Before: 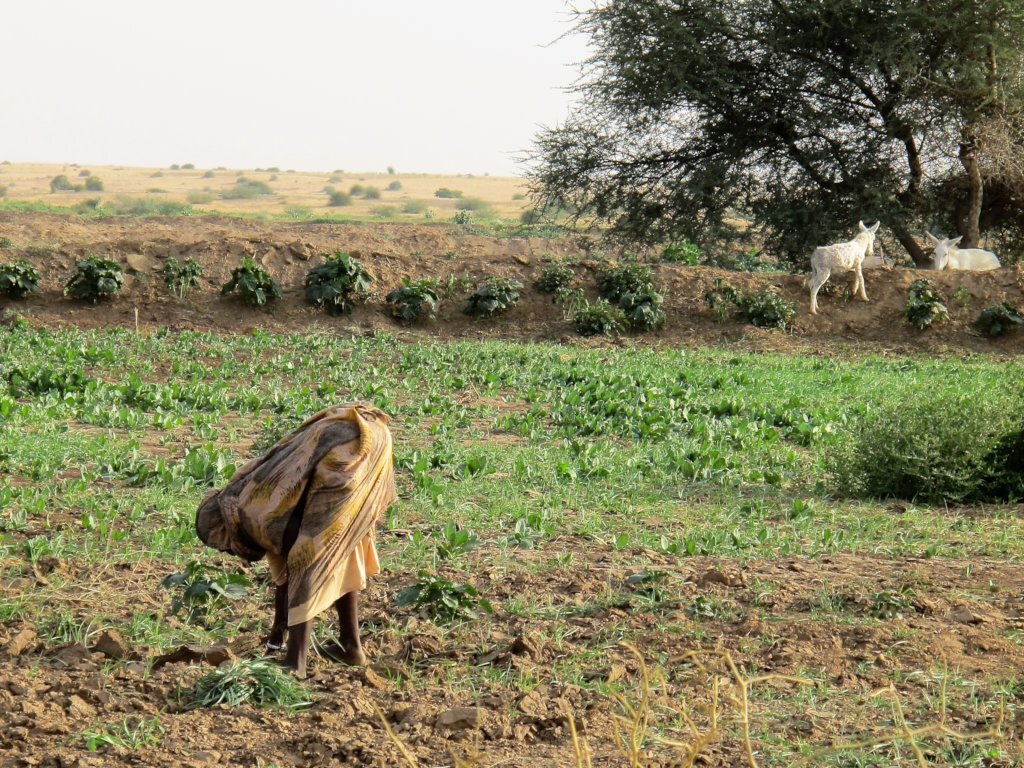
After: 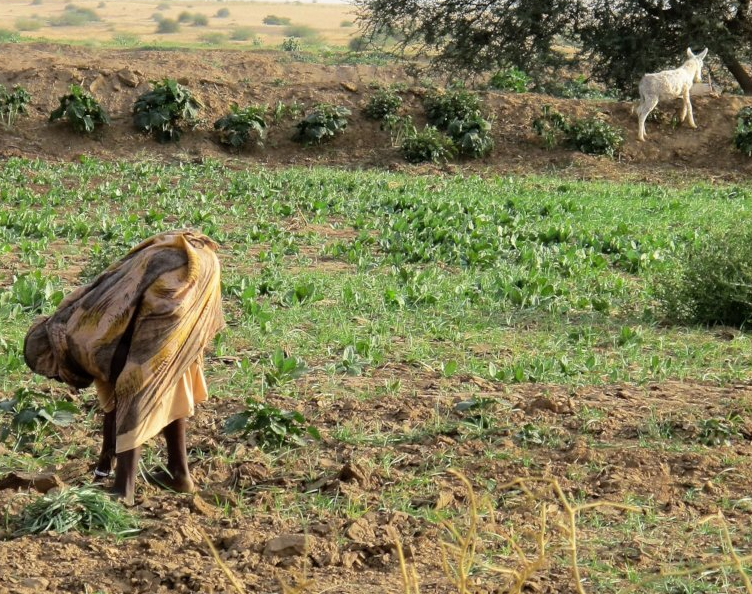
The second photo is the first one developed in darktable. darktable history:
crop: left 16.861%, top 22.573%, right 8.802%
